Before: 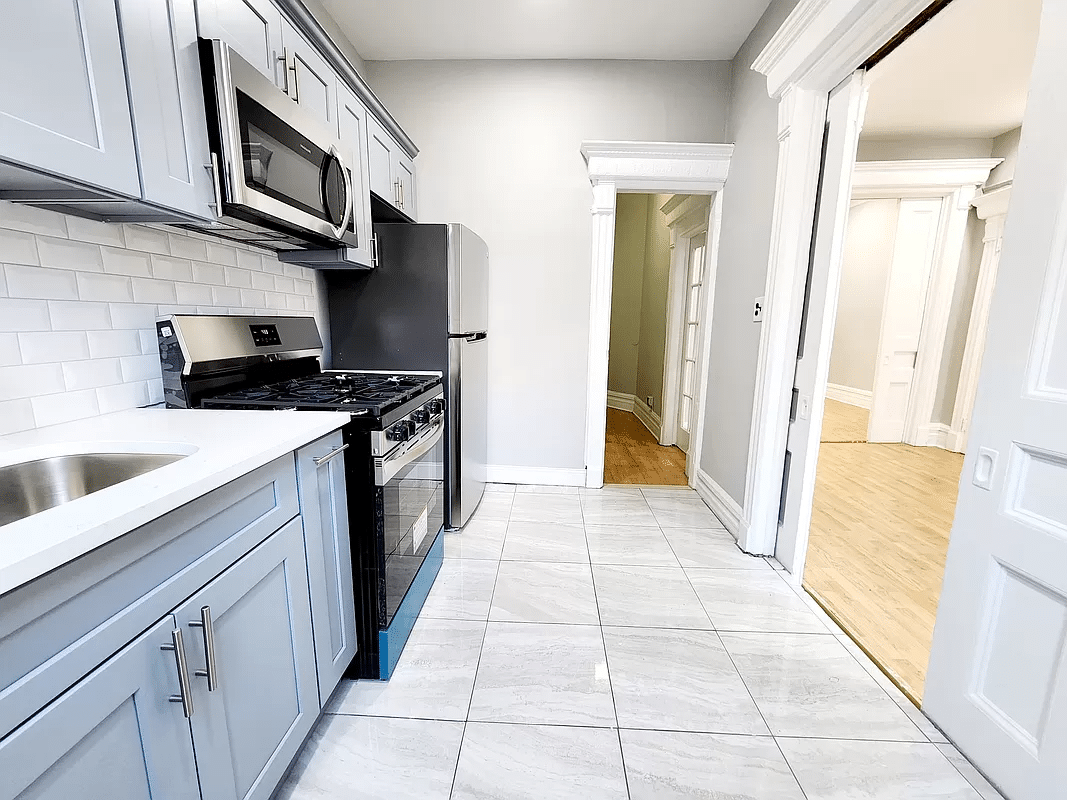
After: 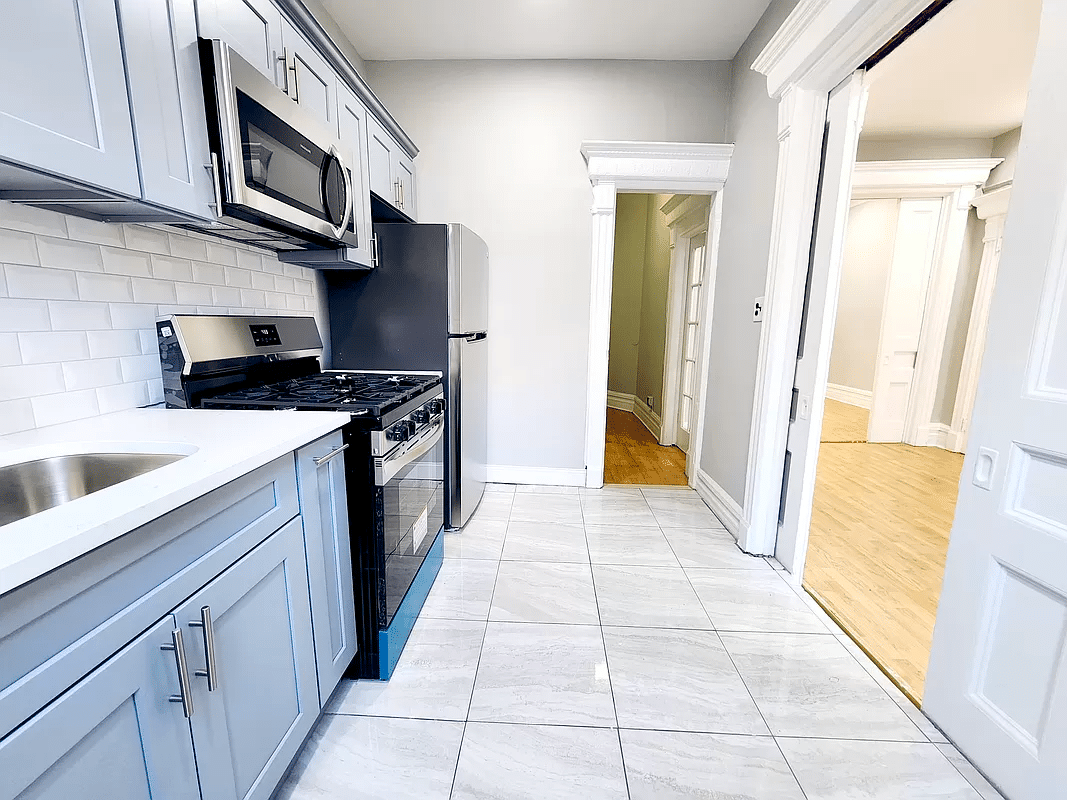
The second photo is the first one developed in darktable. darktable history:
color balance rgb: global offset › chroma 0.157%, global offset › hue 253.4°, perceptual saturation grading › global saturation 19.401%, global vibrance 20%
